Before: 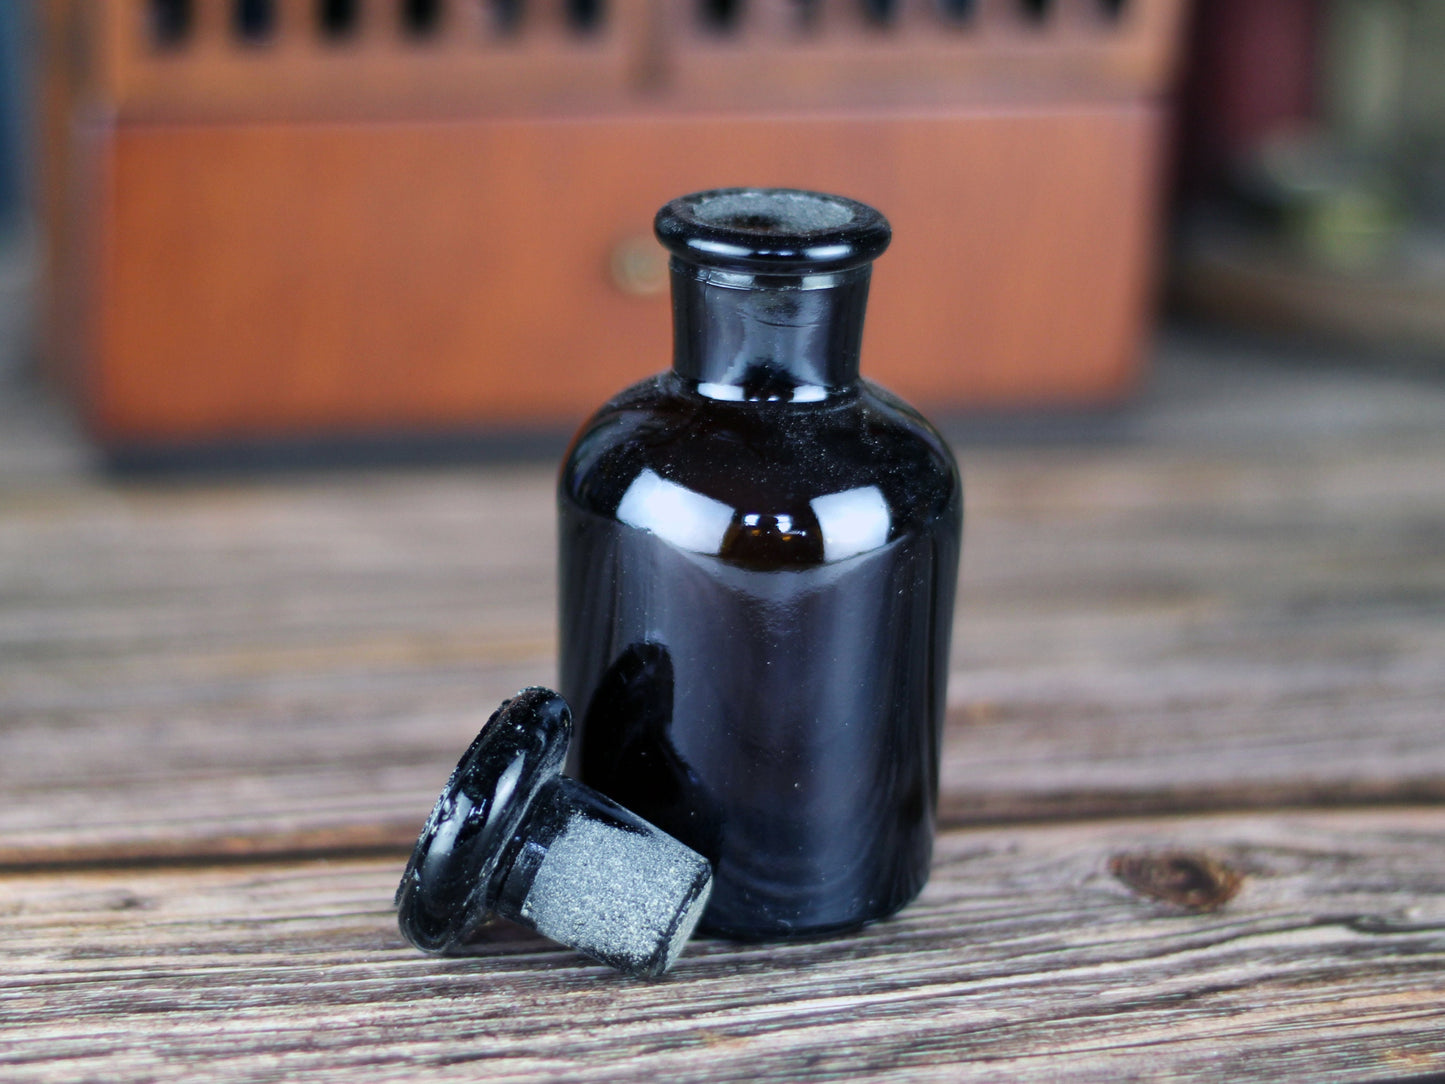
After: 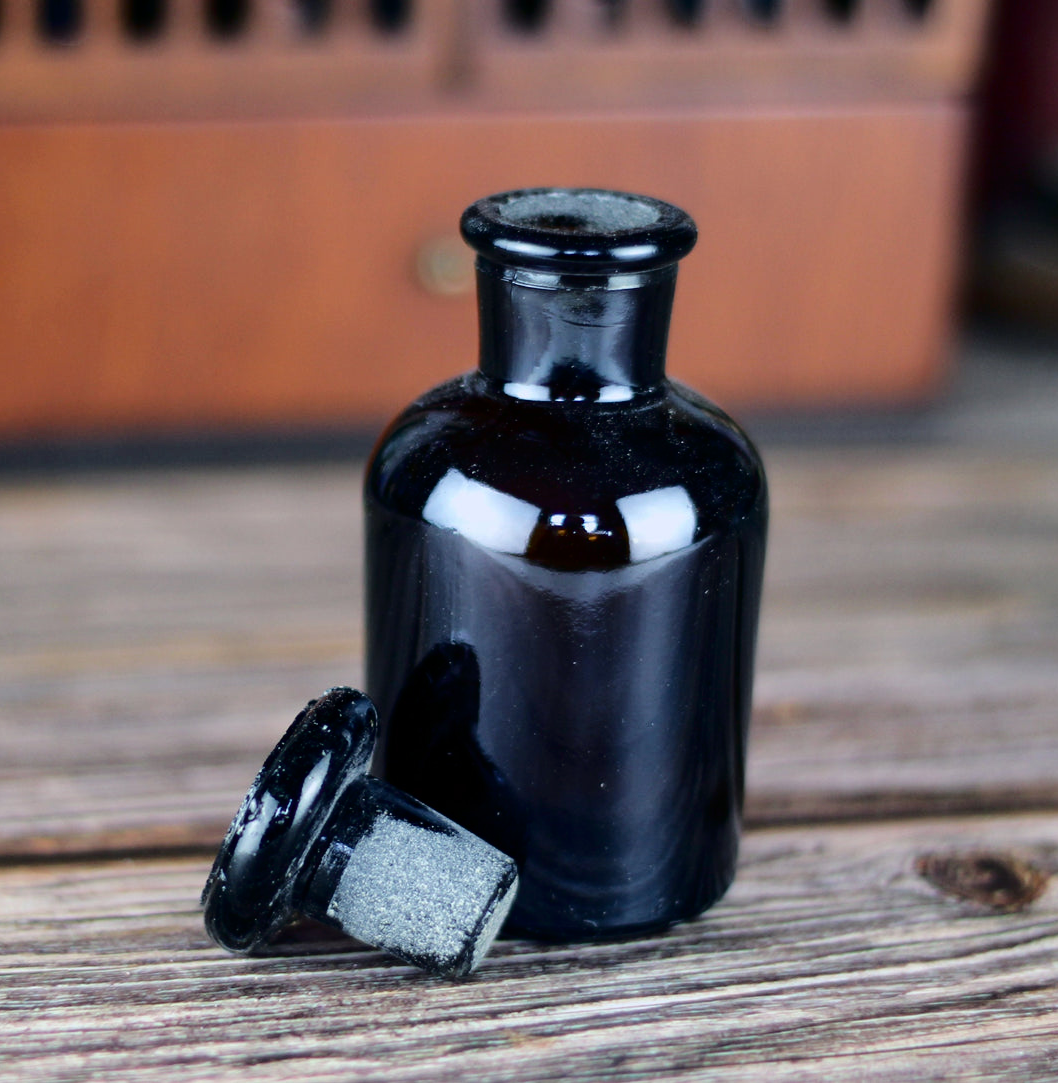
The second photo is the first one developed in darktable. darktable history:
fill light: exposure -2 EV, width 8.6
crop: left 13.443%, right 13.31%
